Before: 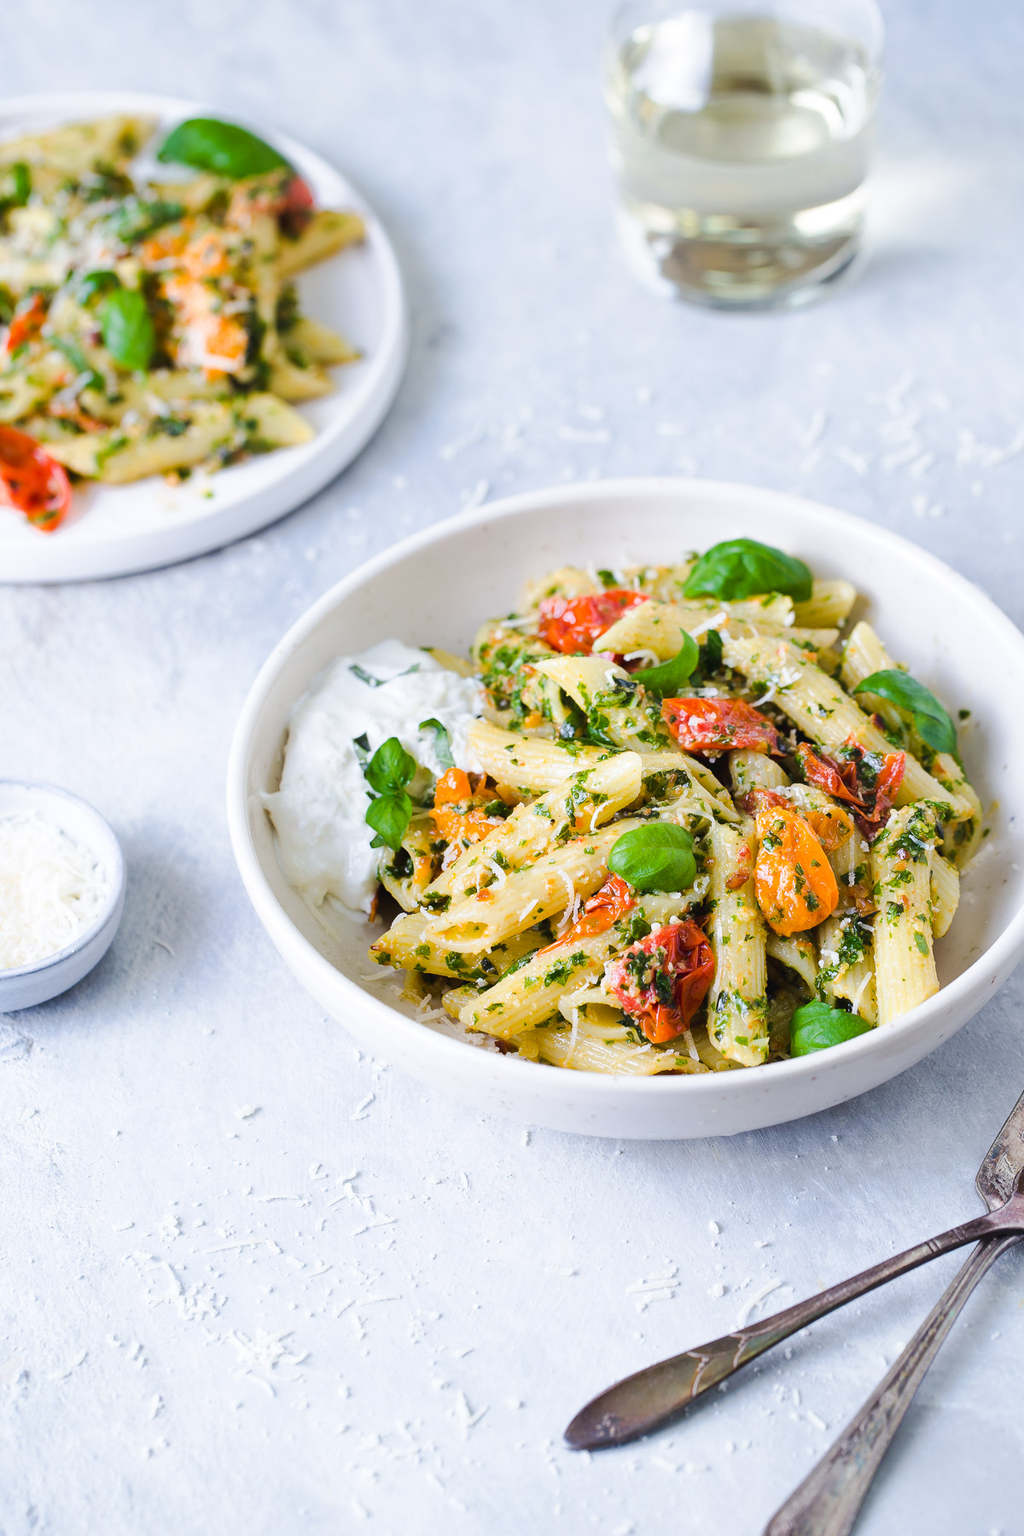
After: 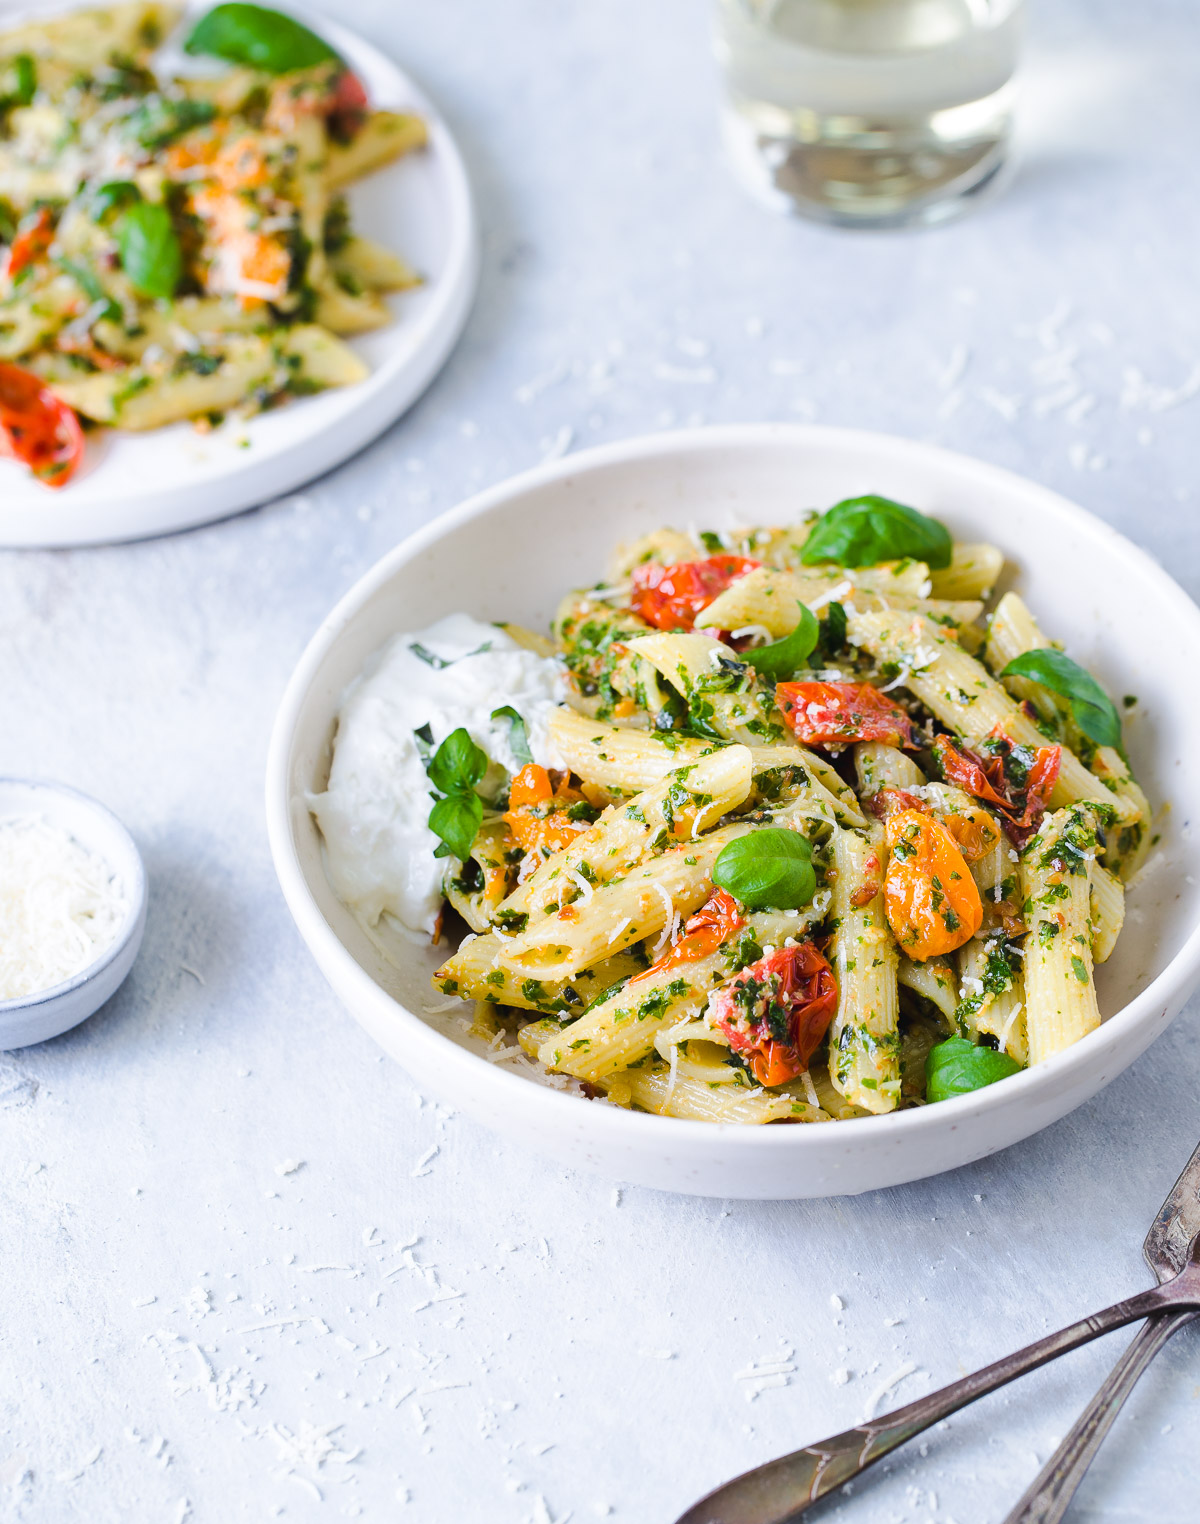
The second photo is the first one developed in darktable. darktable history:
crop: top 7.57%, bottom 7.712%
